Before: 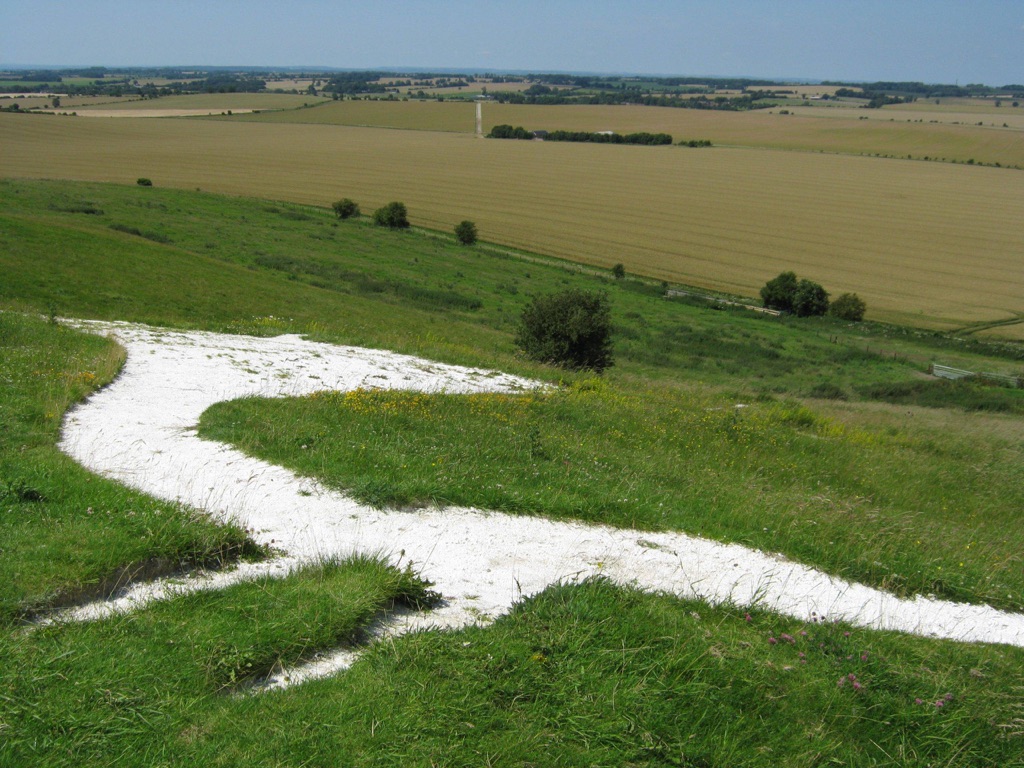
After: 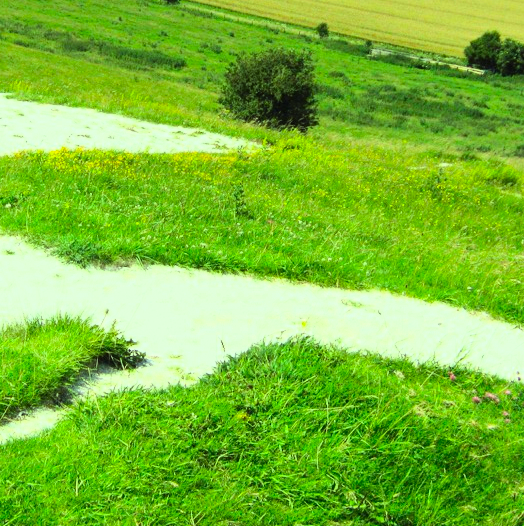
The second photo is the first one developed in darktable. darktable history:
tone curve: curves: ch0 [(0, 0) (0.003, 0.004) (0.011, 0.016) (0.025, 0.035) (0.044, 0.062) (0.069, 0.097) (0.1, 0.143) (0.136, 0.205) (0.177, 0.276) (0.224, 0.36) (0.277, 0.461) (0.335, 0.584) (0.399, 0.686) (0.468, 0.783) (0.543, 0.868) (0.623, 0.927) (0.709, 0.96) (0.801, 0.974) (0.898, 0.986) (1, 1)], color space Lab, independent channels, preserve colors none
color correction: highlights a* -11.18, highlights b* 9.94, saturation 1.72
crop and rotate: left 28.958%, top 31.422%, right 19.866%
